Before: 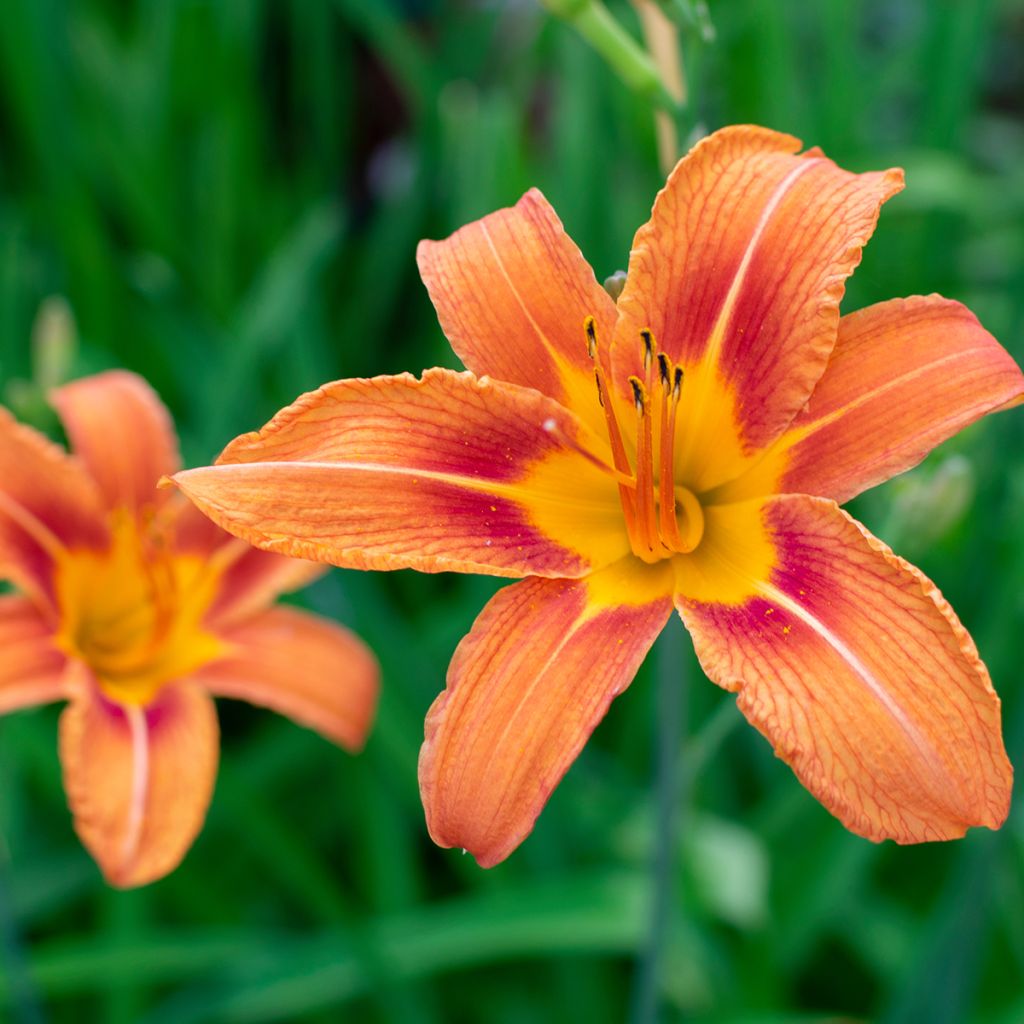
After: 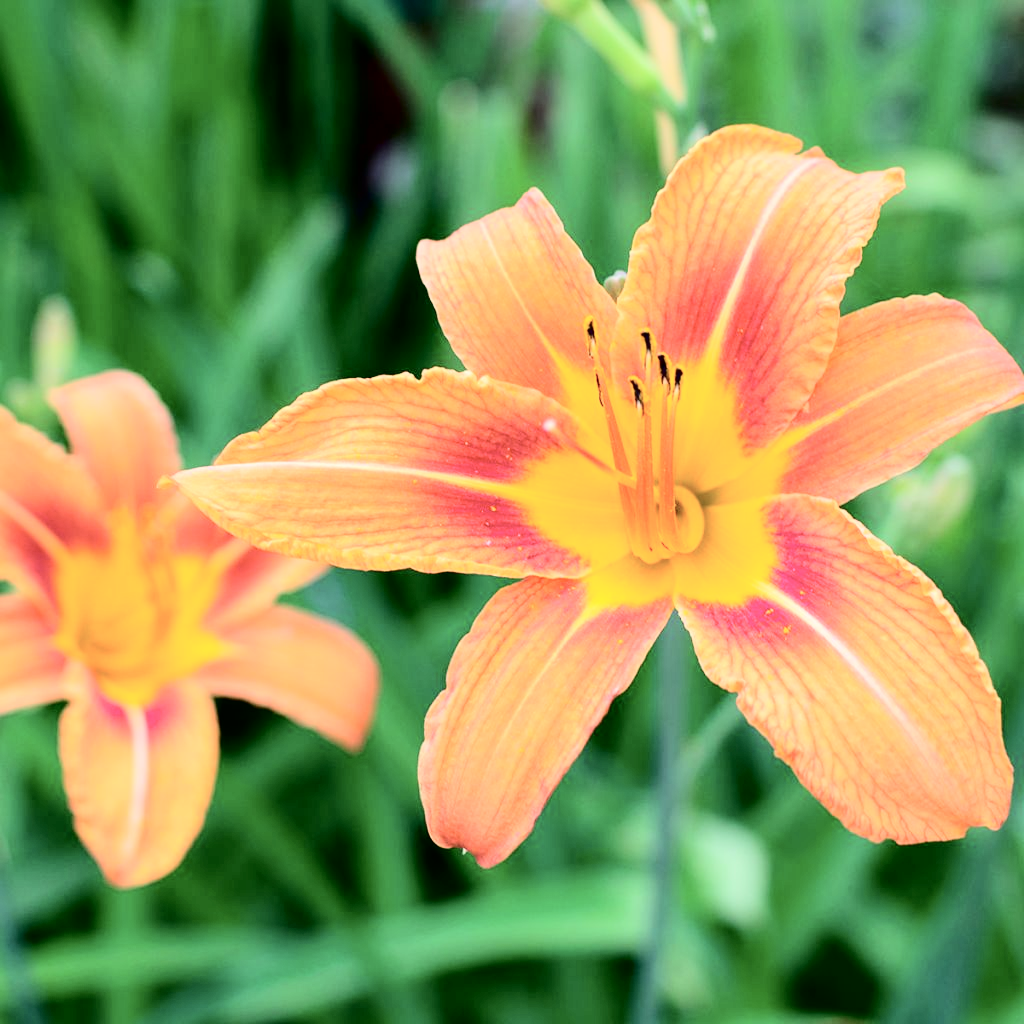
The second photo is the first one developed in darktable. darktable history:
tone curve: curves: ch0 [(0, 0) (0.004, 0) (0.133, 0.071) (0.325, 0.456) (0.832, 0.957) (1, 1)], color space Lab, independent channels, preserve colors none
